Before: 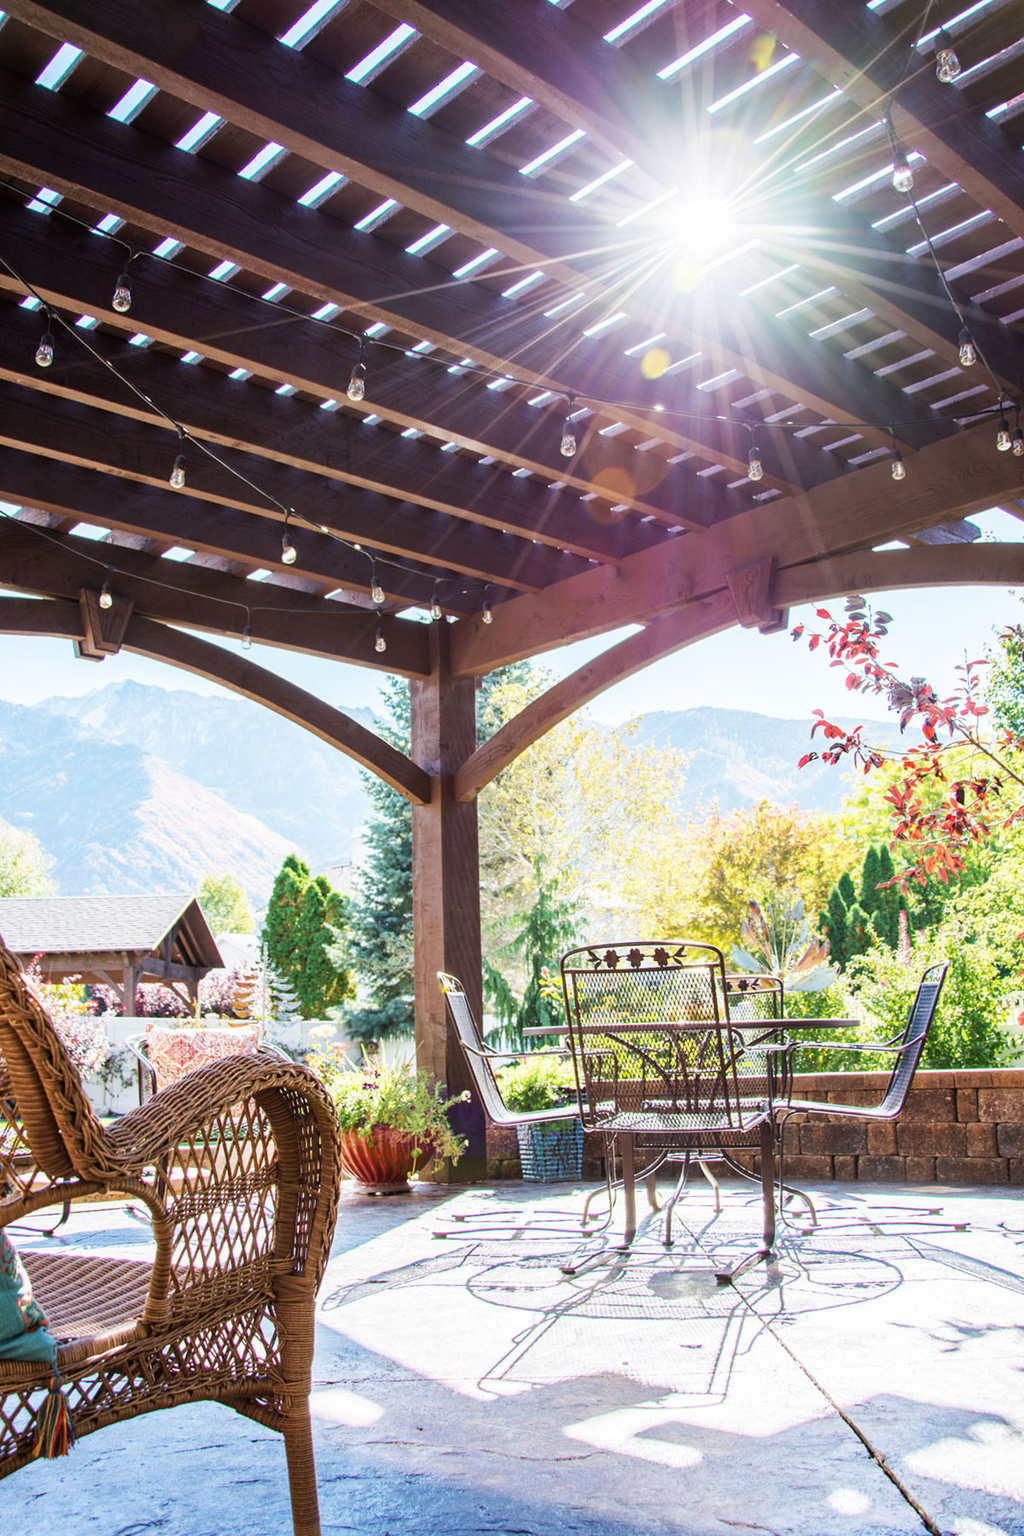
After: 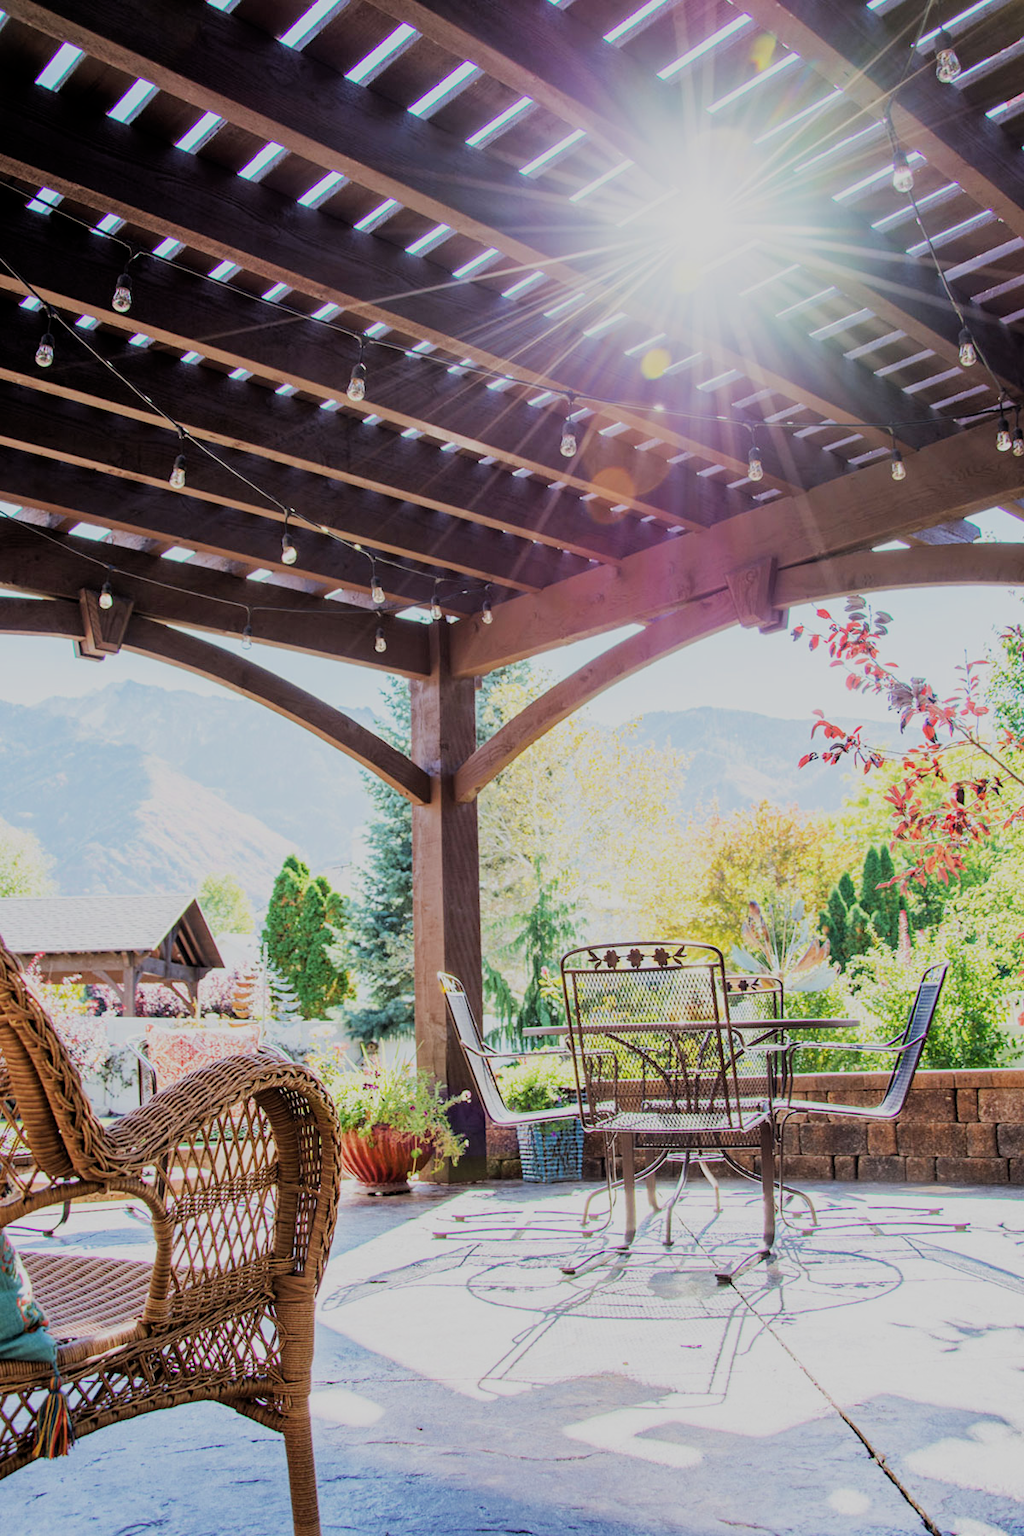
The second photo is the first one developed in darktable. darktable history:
filmic rgb: middle gray luminance 29.96%, black relative exposure -8.97 EV, white relative exposure 6.99 EV, target black luminance 0%, hardness 2.95, latitude 1.36%, contrast 0.961, highlights saturation mix 4.82%, shadows ↔ highlights balance 12.58%
exposure: exposure 0.167 EV, compensate highlight preservation false
